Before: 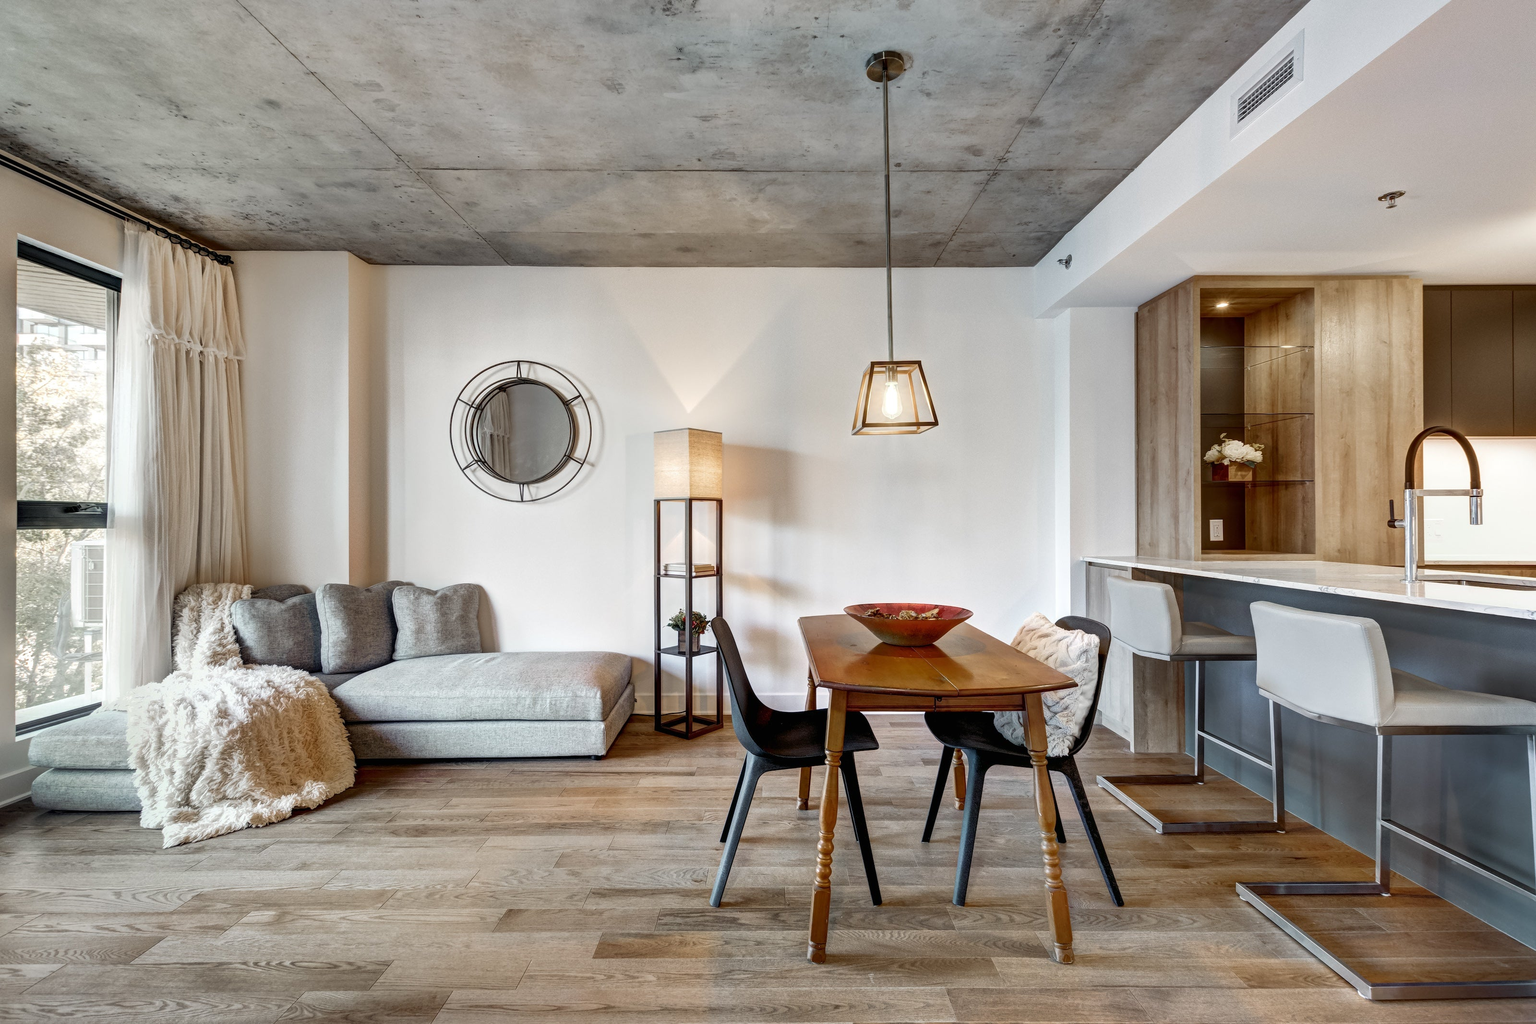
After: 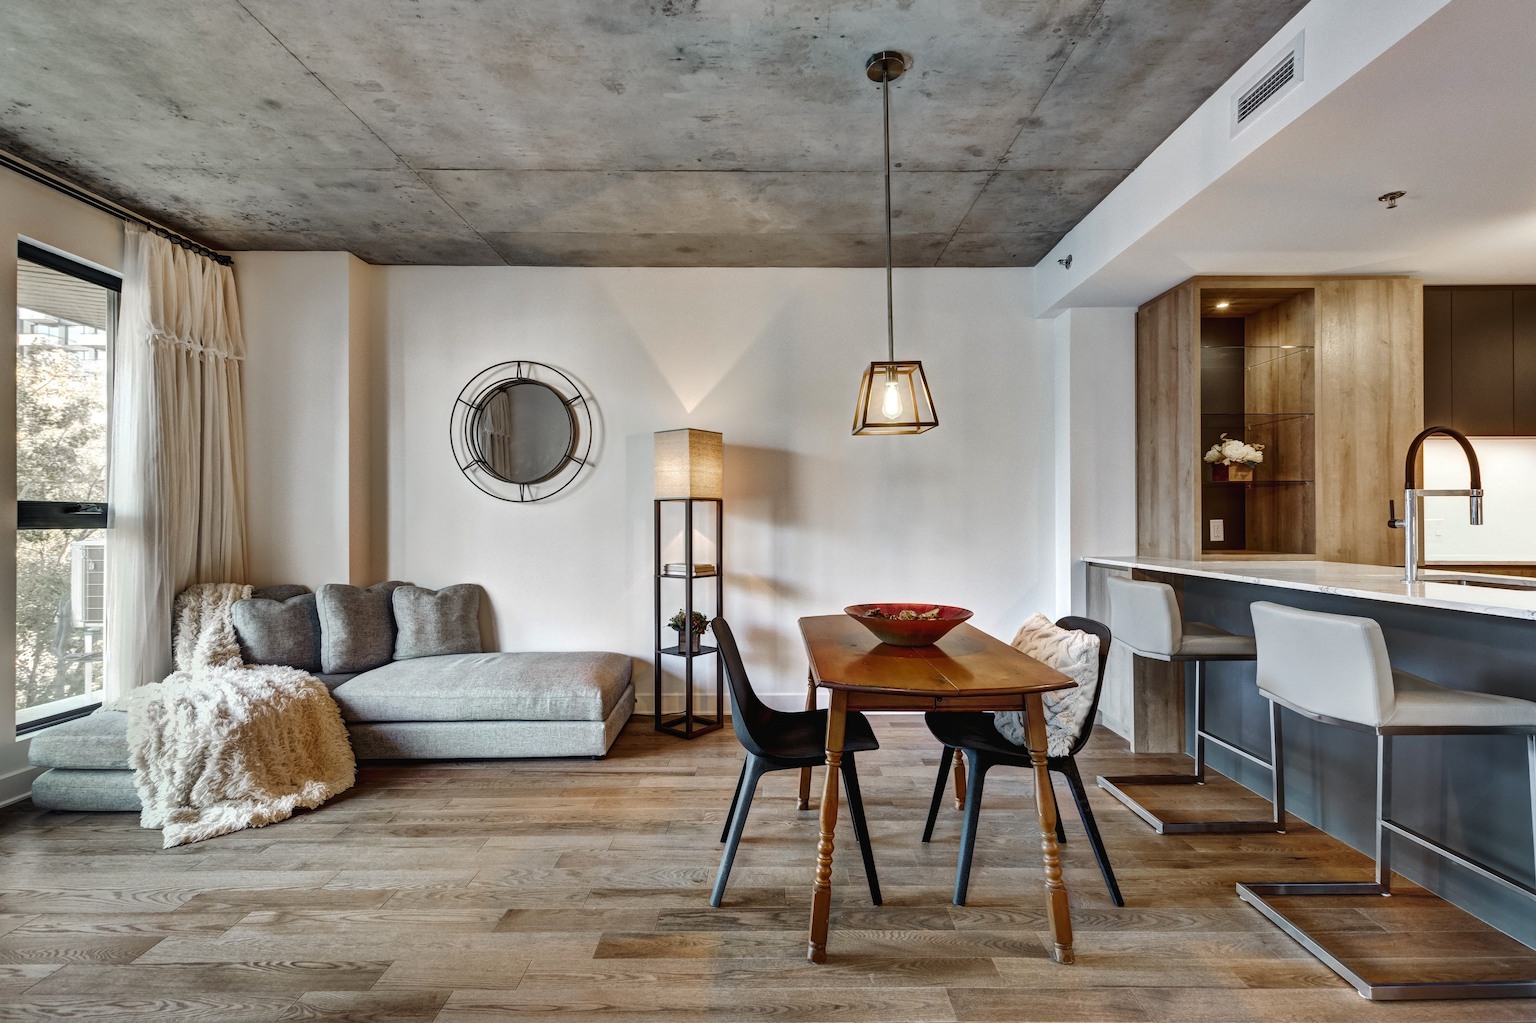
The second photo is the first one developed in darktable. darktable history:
tone curve: curves: ch0 [(0, 0) (0.003, 0.019) (0.011, 0.022) (0.025, 0.027) (0.044, 0.037) (0.069, 0.049) (0.1, 0.066) (0.136, 0.091) (0.177, 0.125) (0.224, 0.159) (0.277, 0.206) (0.335, 0.266) (0.399, 0.332) (0.468, 0.411) (0.543, 0.492) (0.623, 0.577) (0.709, 0.668) (0.801, 0.767) (0.898, 0.869) (1, 1)], preserve colors none
shadows and highlights: highlights color adjustment 72.34%, low approximation 0.01, soften with gaussian
